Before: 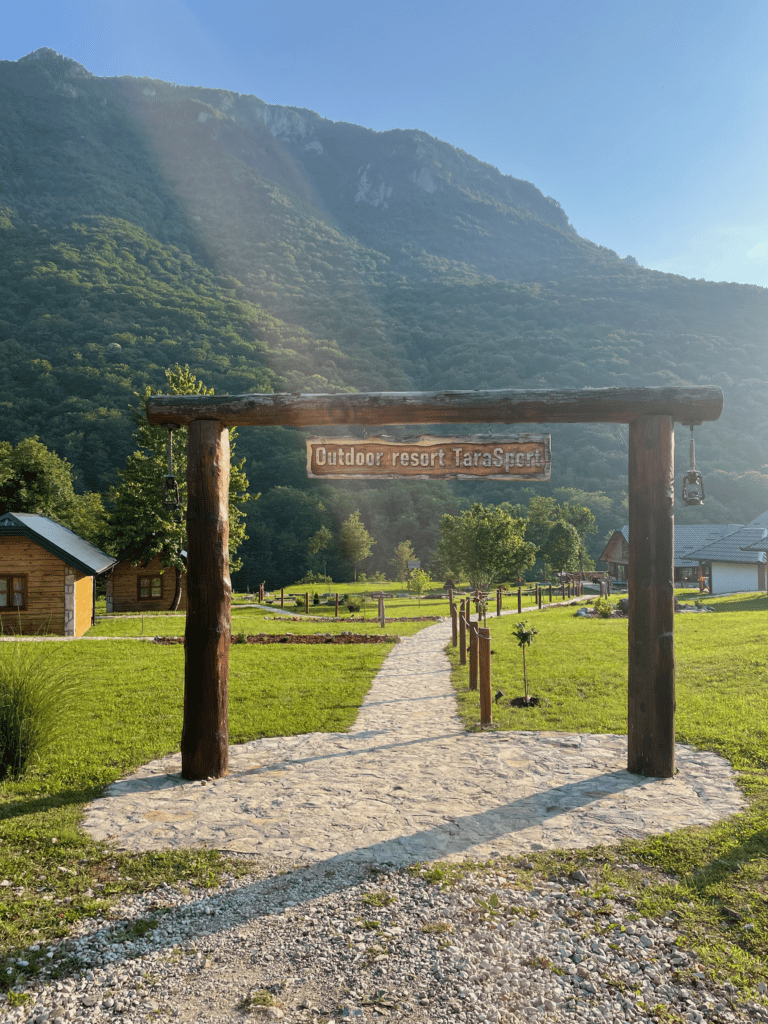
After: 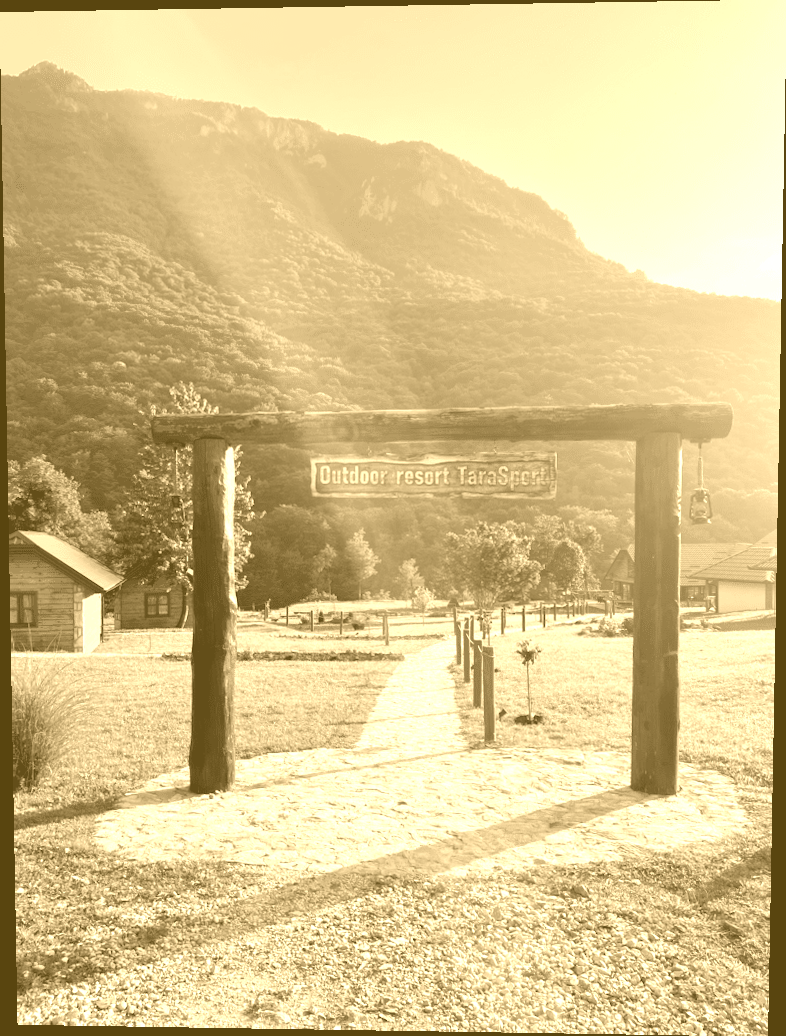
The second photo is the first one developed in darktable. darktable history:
rotate and perspective: lens shift (vertical) 0.048, lens shift (horizontal) -0.024, automatic cropping off
colorize: hue 36°, source mix 100%
